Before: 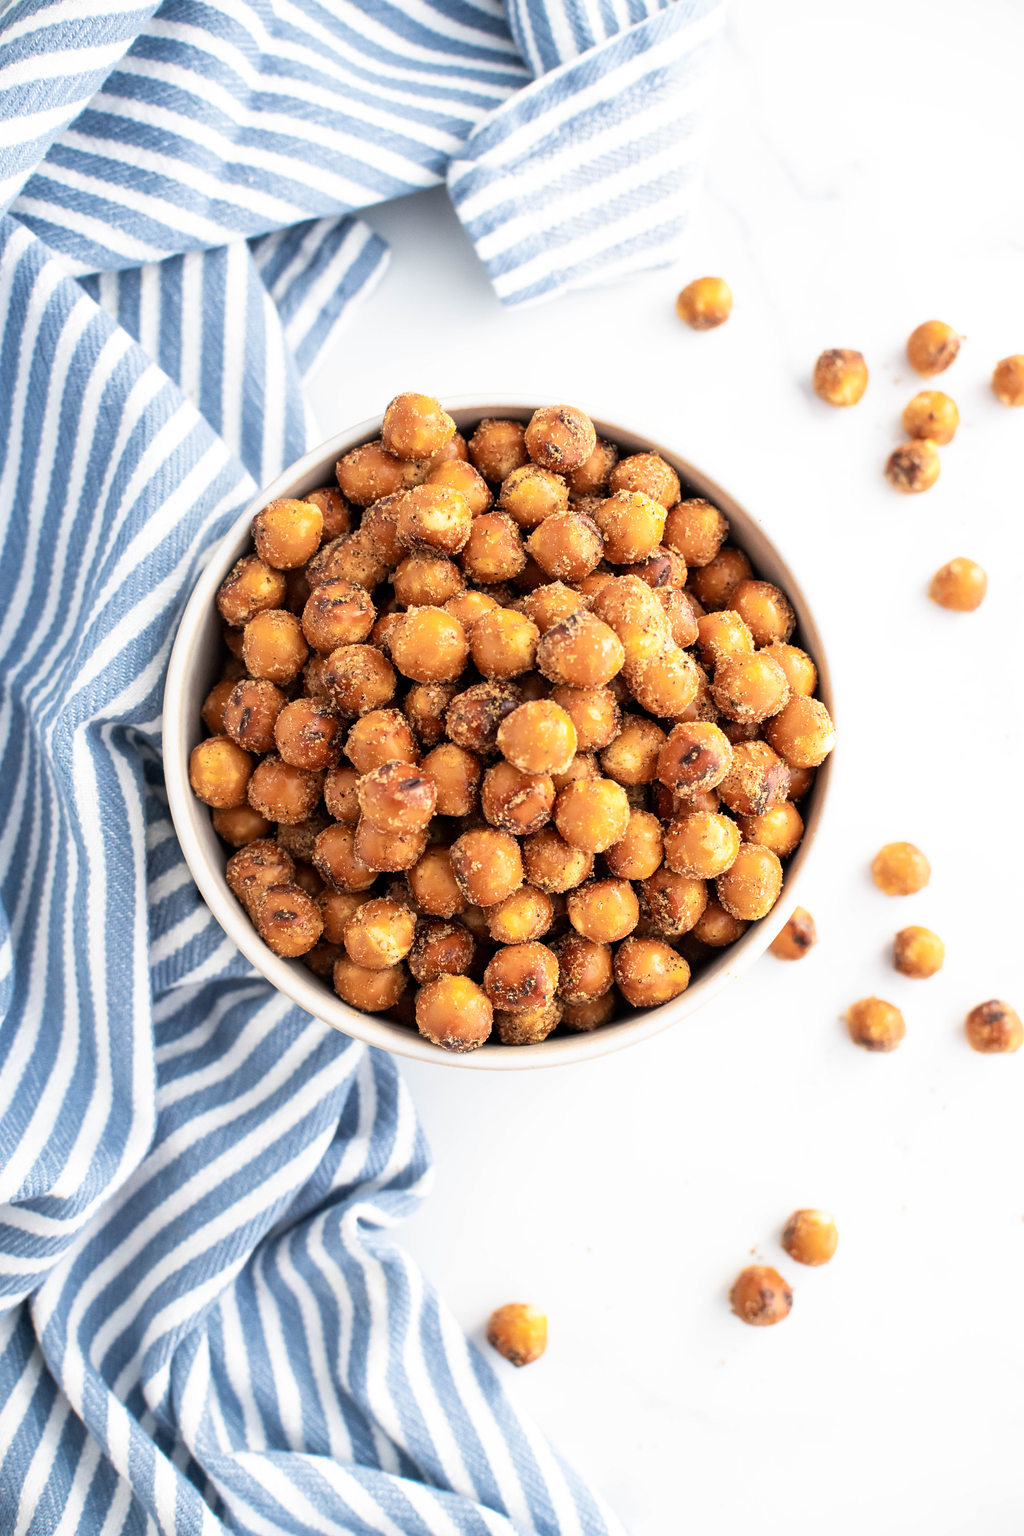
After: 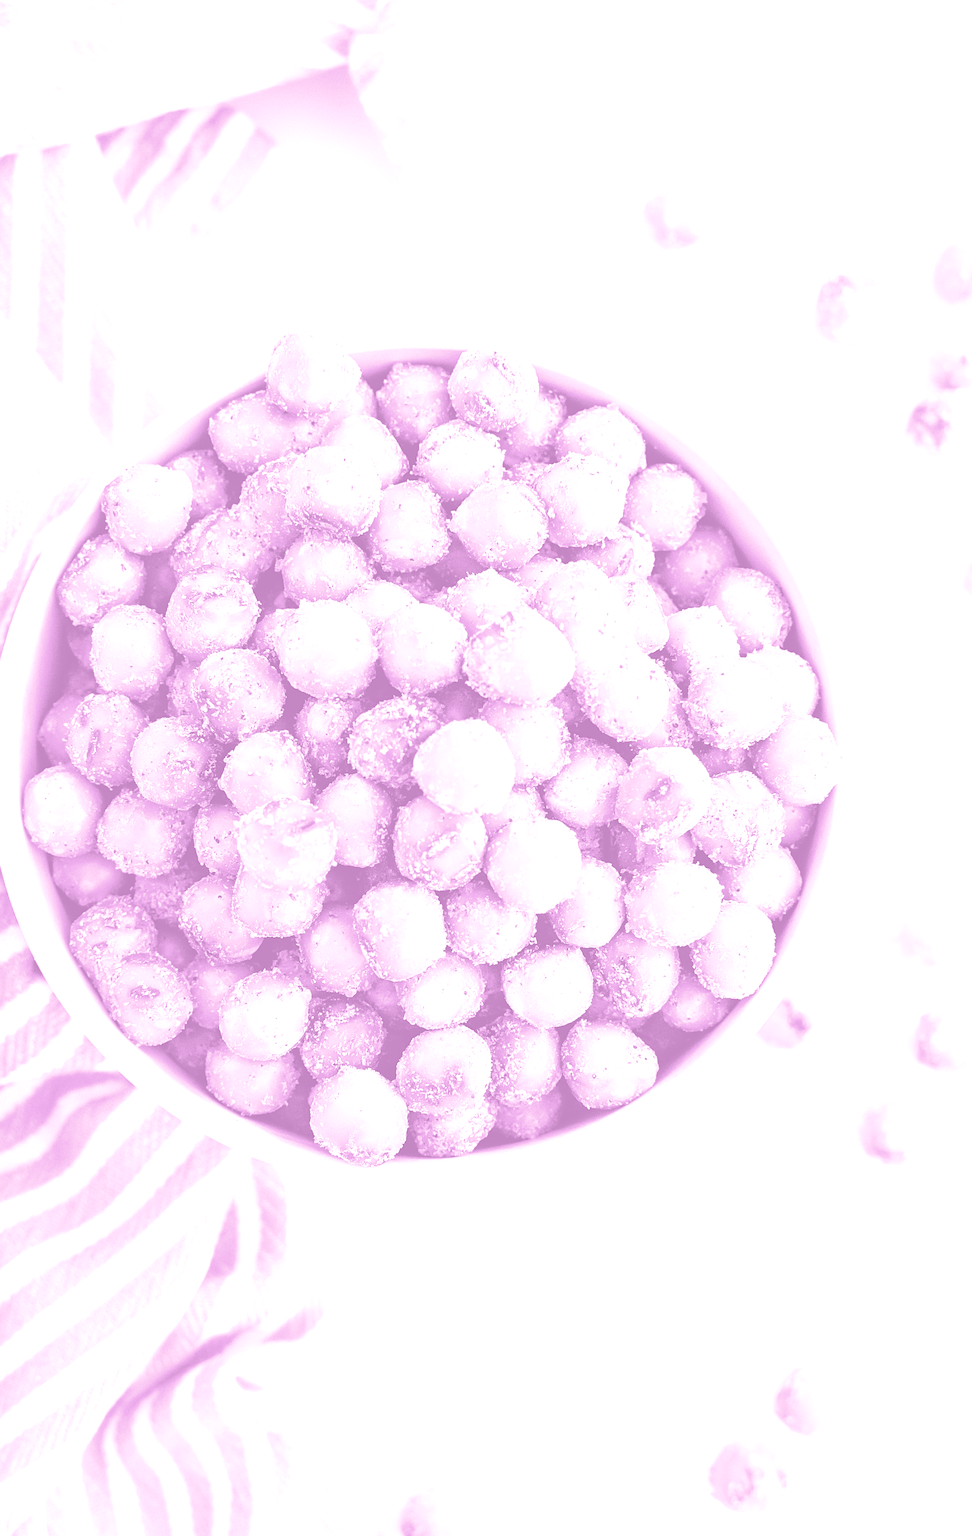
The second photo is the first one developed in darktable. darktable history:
sharpen: on, module defaults
crop: left 16.768%, top 8.653%, right 8.362%, bottom 12.485%
exposure: black level correction 0.008, exposure 0.979 EV, compensate highlight preservation false
split-toning: on, module defaults
colorize: hue 331.2°, saturation 75%, source mix 30.28%, lightness 70.52%, version 1
